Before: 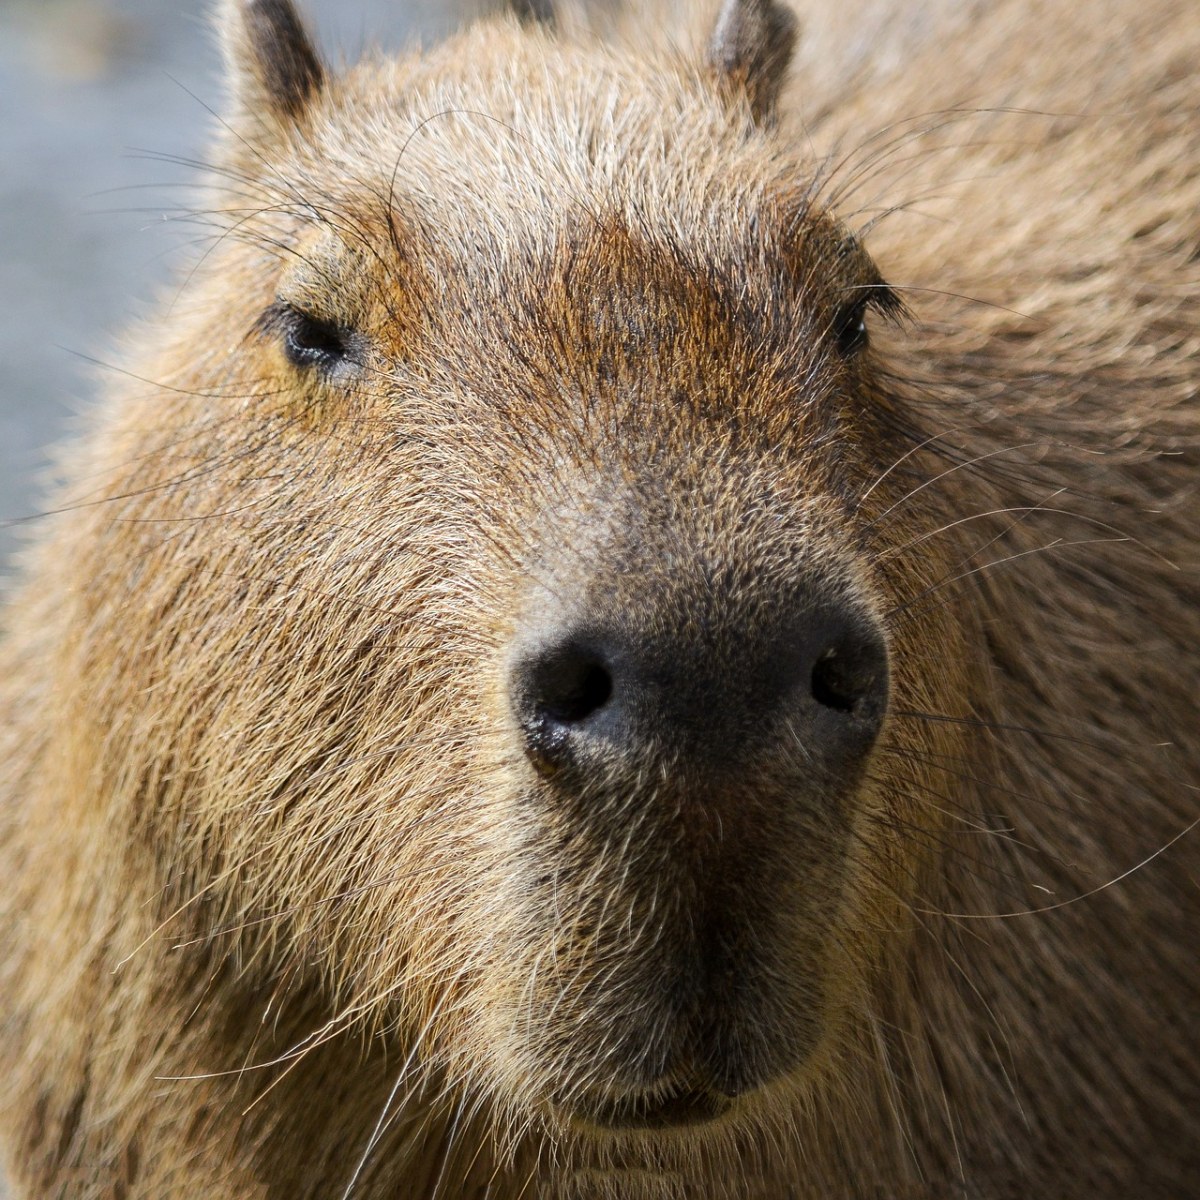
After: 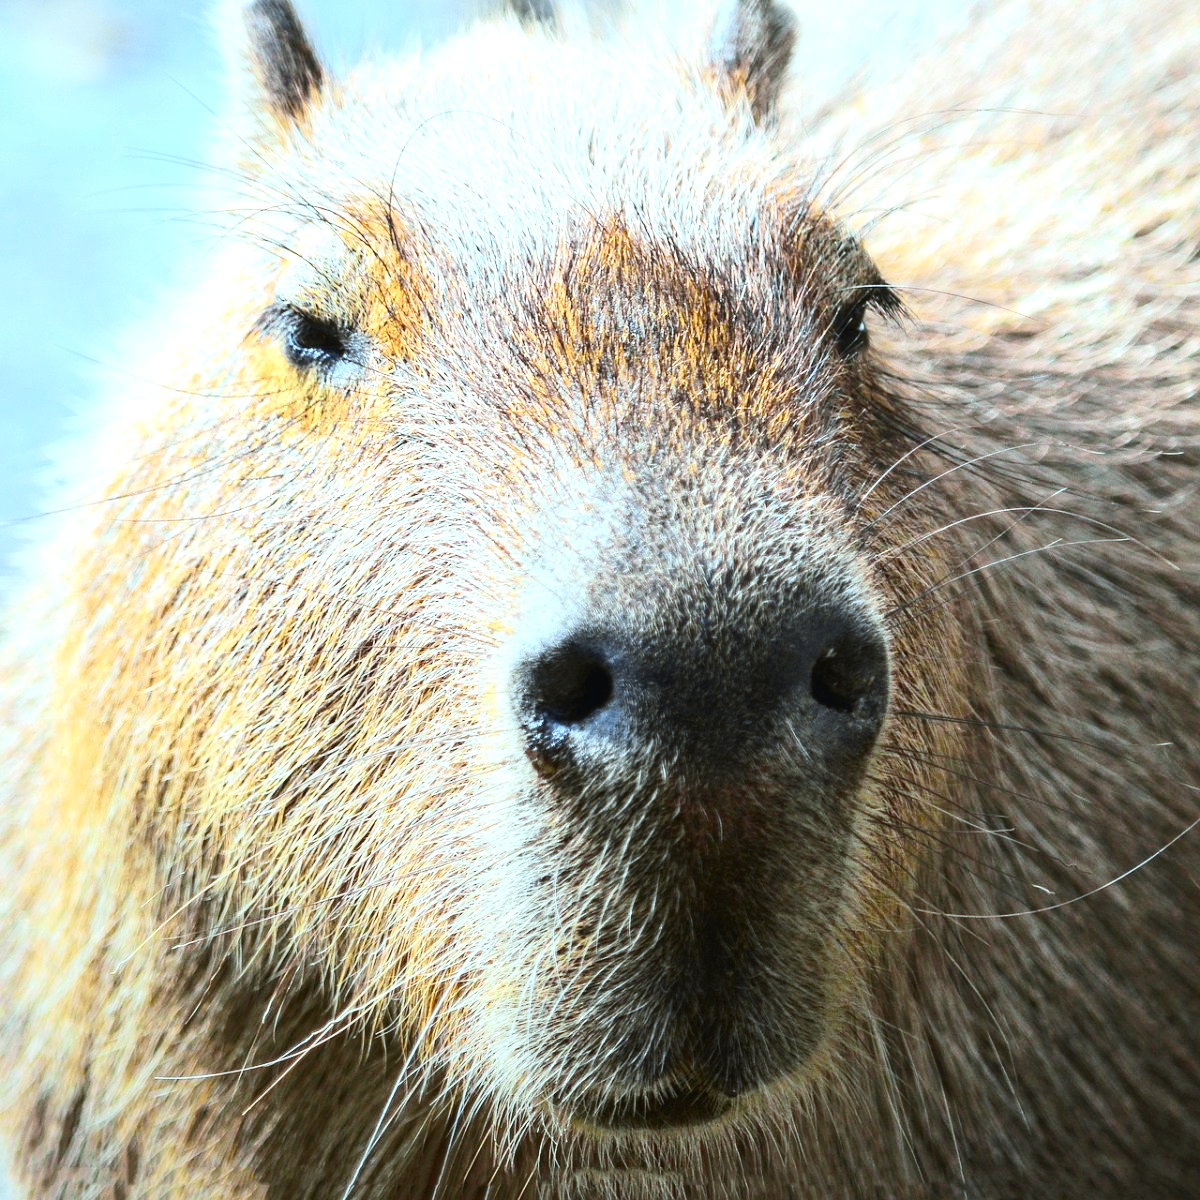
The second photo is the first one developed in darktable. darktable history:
graduated density: rotation -180°, offset 24.95
color correction: highlights a* -10.69, highlights b* -19.19
exposure: black level correction 0, exposure 1.1 EV, compensate highlight preservation false
tone curve: curves: ch0 [(0, 0.023) (0.103, 0.087) (0.277, 0.28) (0.46, 0.554) (0.569, 0.68) (0.735, 0.843) (0.994, 0.984)]; ch1 [(0, 0) (0.324, 0.285) (0.456, 0.438) (0.488, 0.497) (0.512, 0.503) (0.535, 0.535) (0.599, 0.606) (0.715, 0.738) (1, 1)]; ch2 [(0, 0) (0.369, 0.388) (0.449, 0.431) (0.478, 0.471) (0.502, 0.503) (0.55, 0.553) (0.603, 0.602) (0.656, 0.713) (1, 1)], color space Lab, independent channels, preserve colors none
